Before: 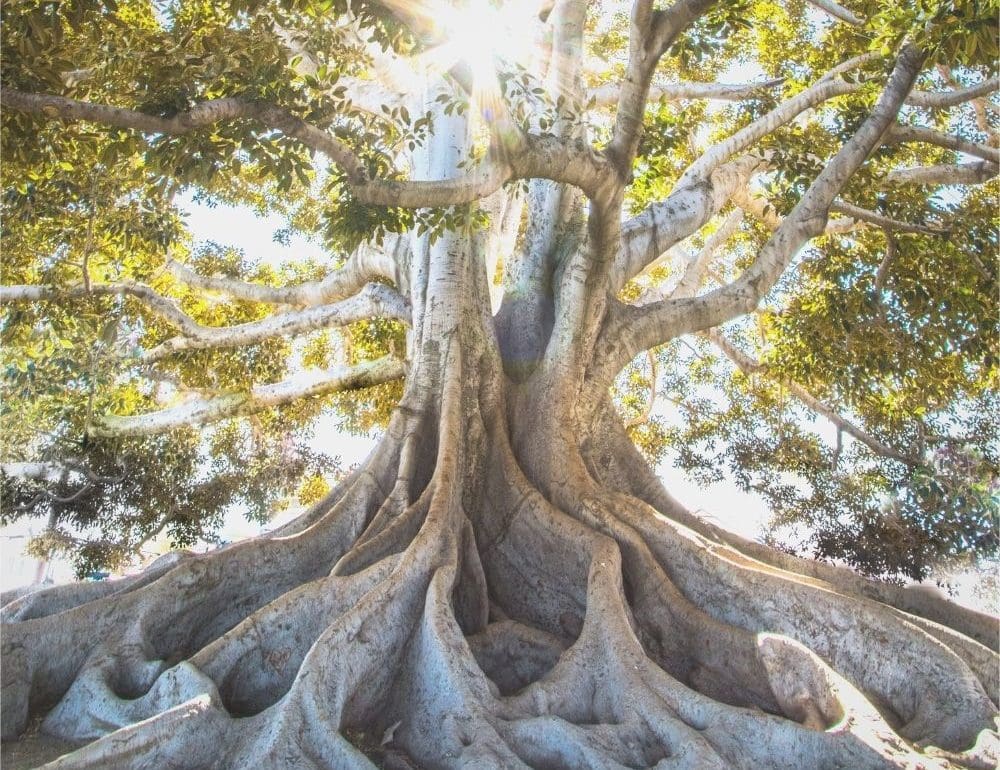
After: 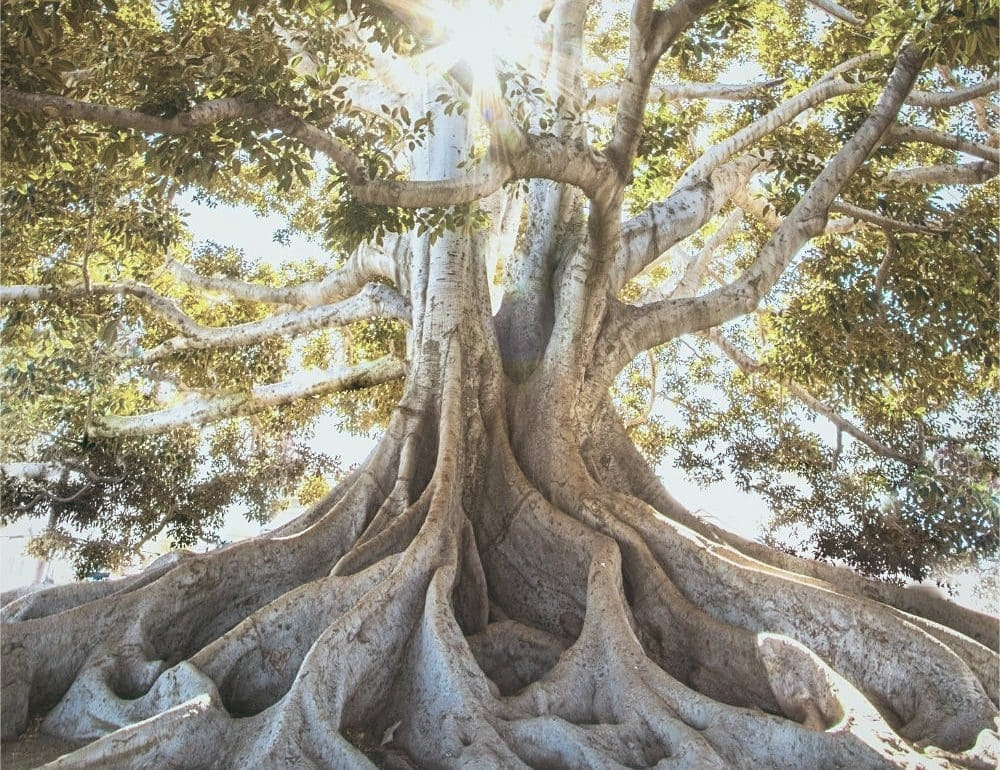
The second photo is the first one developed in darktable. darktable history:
sharpen: amount 0.2
color balance: lift [1, 0.994, 1.002, 1.006], gamma [0.957, 1.081, 1.016, 0.919], gain [0.97, 0.972, 1.01, 1.028], input saturation 91.06%, output saturation 79.8%
